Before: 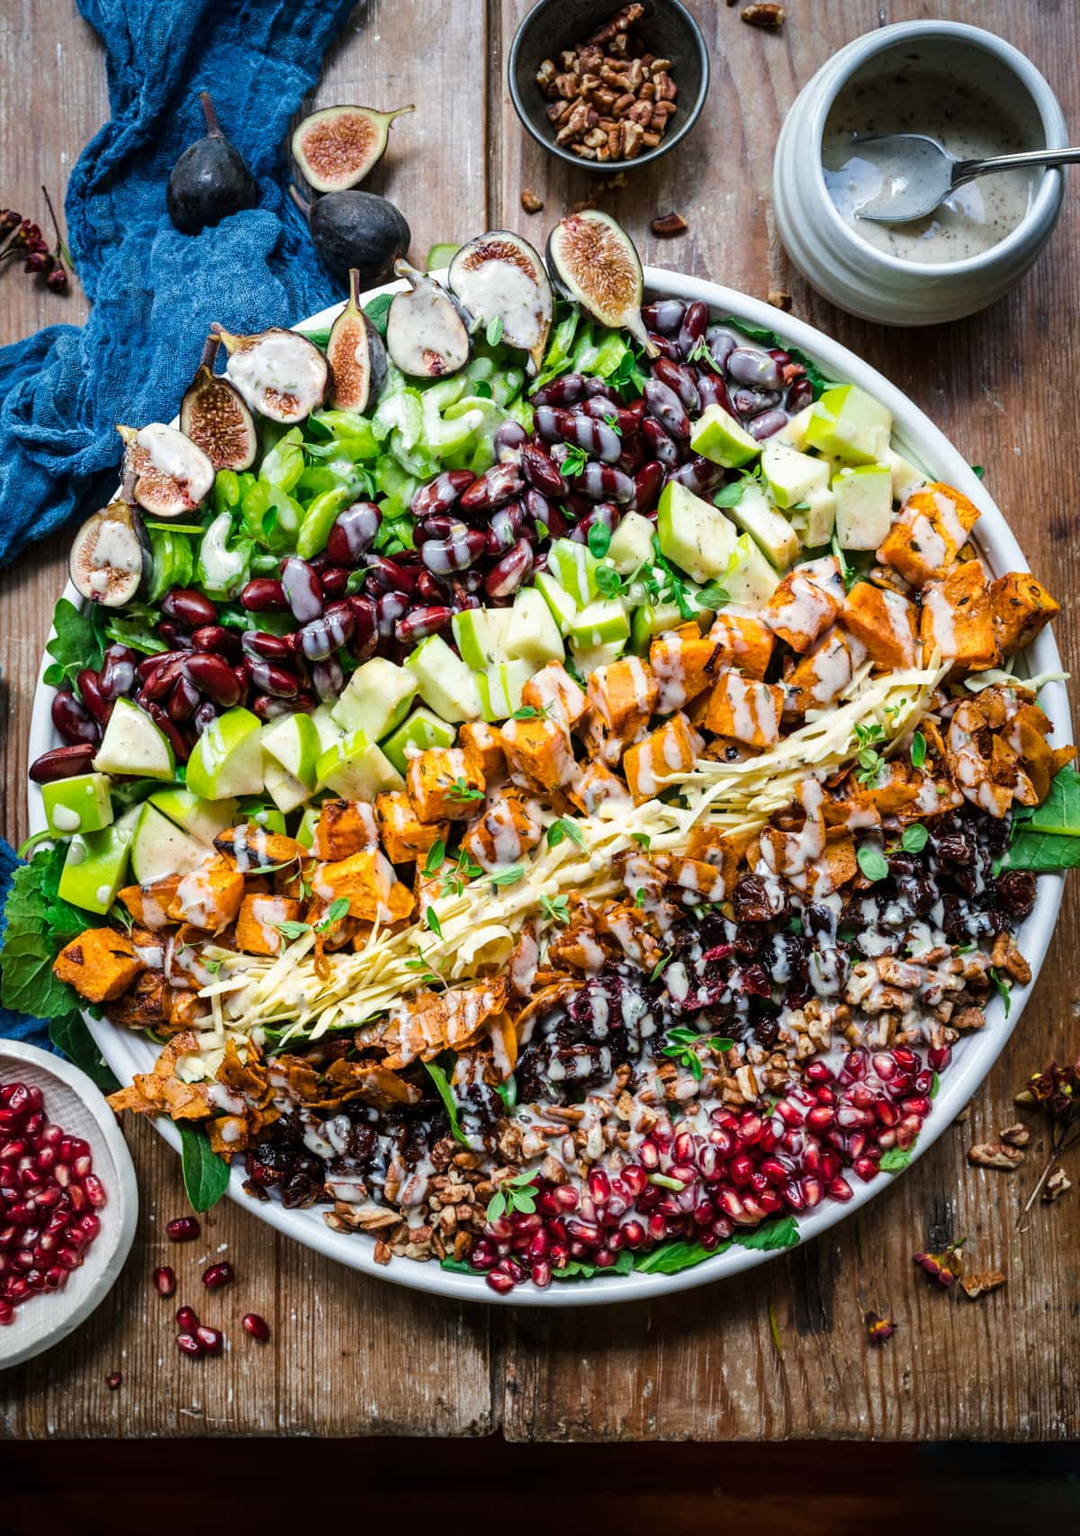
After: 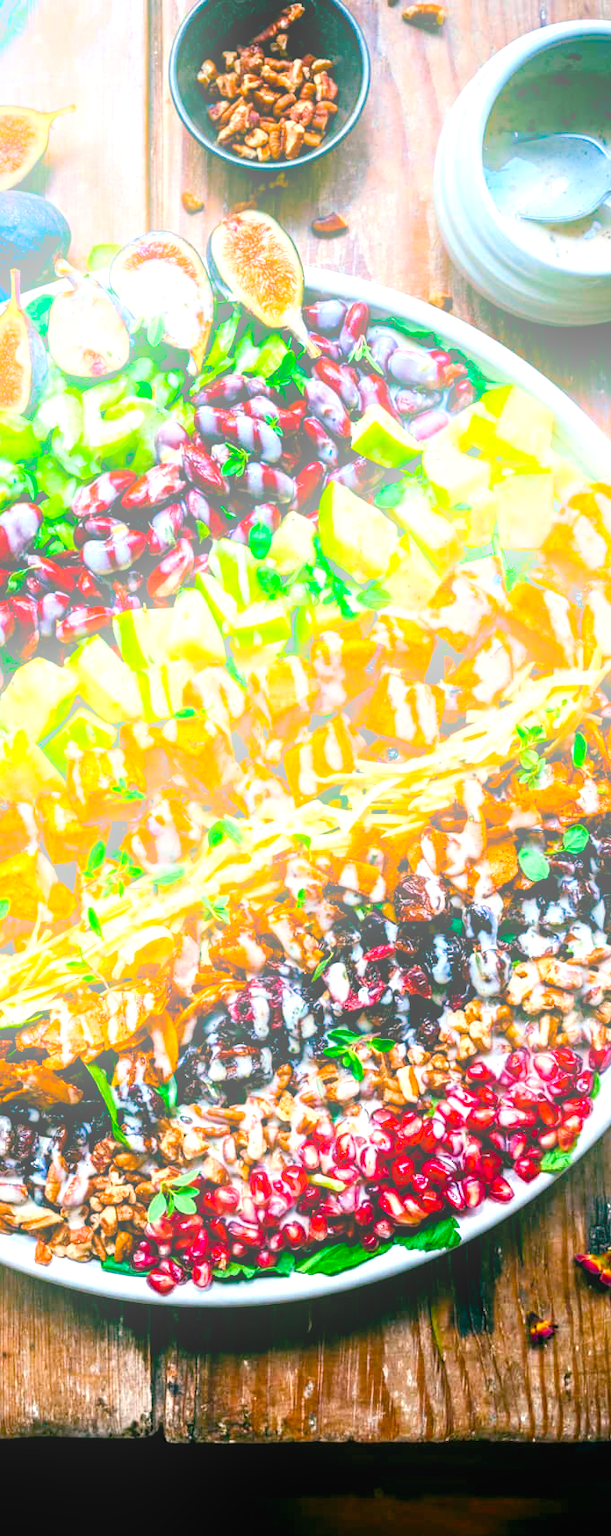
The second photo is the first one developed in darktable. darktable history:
crop: left 31.458%, top 0%, right 11.876%
levels: levels [0, 0.43, 0.984]
white balance: red 1.188, blue 1.11
bloom: on, module defaults
color balance rgb: shadows lift › luminance -7.7%, shadows lift › chroma 2.13%, shadows lift › hue 165.27°, power › luminance -7.77%, power › chroma 1.1%, power › hue 215.88°, highlights gain › luminance 15.15%, highlights gain › chroma 7%, highlights gain › hue 125.57°, global offset › luminance -0.33%, global offset › chroma 0.11%, global offset › hue 165.27°, perceptual saturation grading › global saturation 24.42%, perceptual saturation grading › highlights -24.42%, perceptual saturation grading › mid-tones 24.42%, perceptual saturation grading › shadows 40%, perceptual brilliance grading › global brilliance -5%, perceptual brilliance grading › highlights 24.42%, perceptual brilliance grading › mid-tones 7%, perceptual brilliance grading › shadows -5%
